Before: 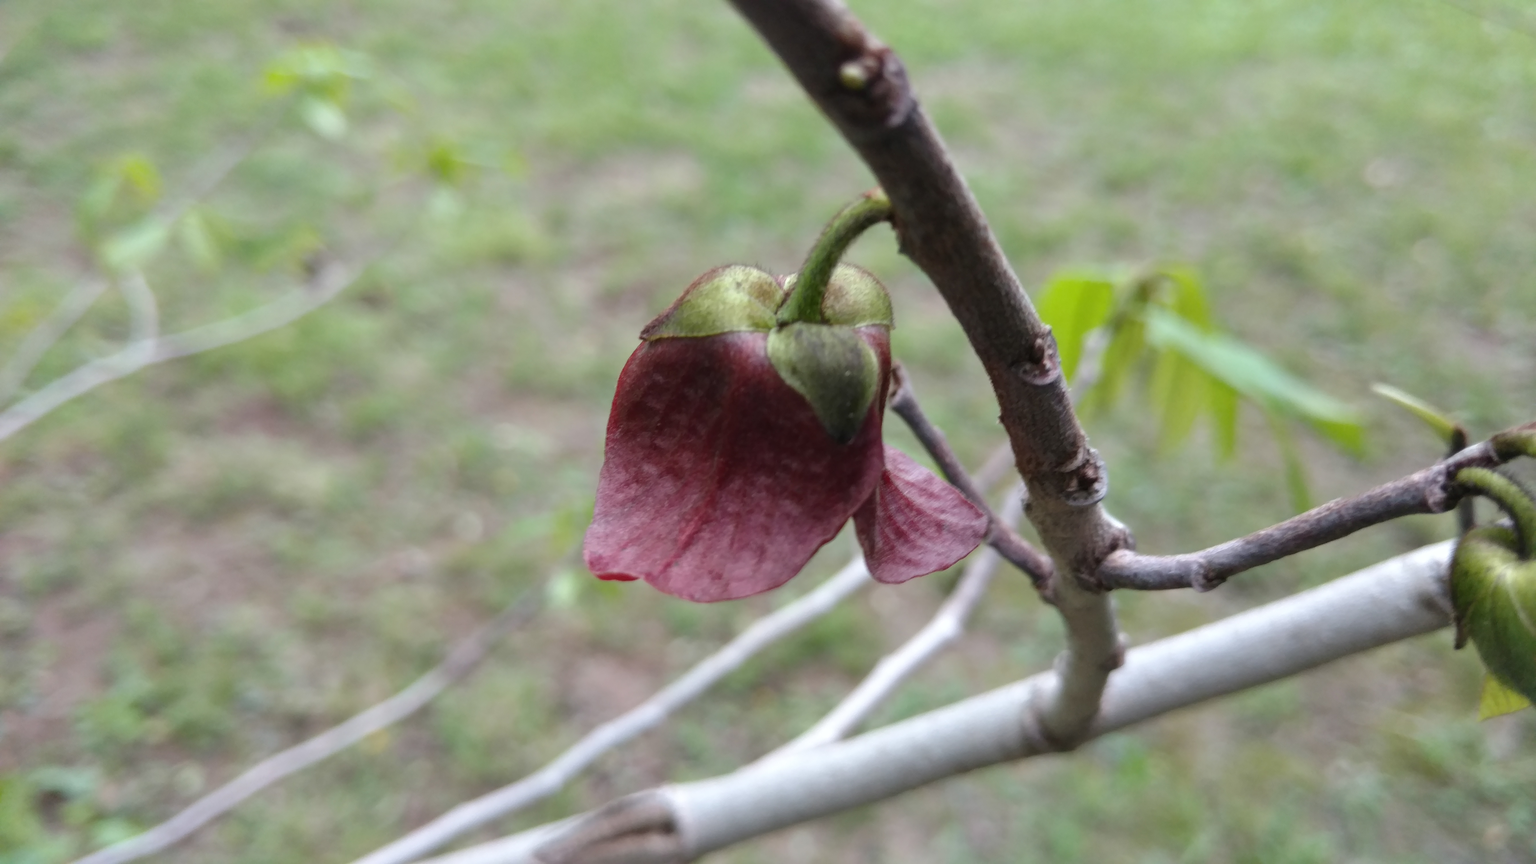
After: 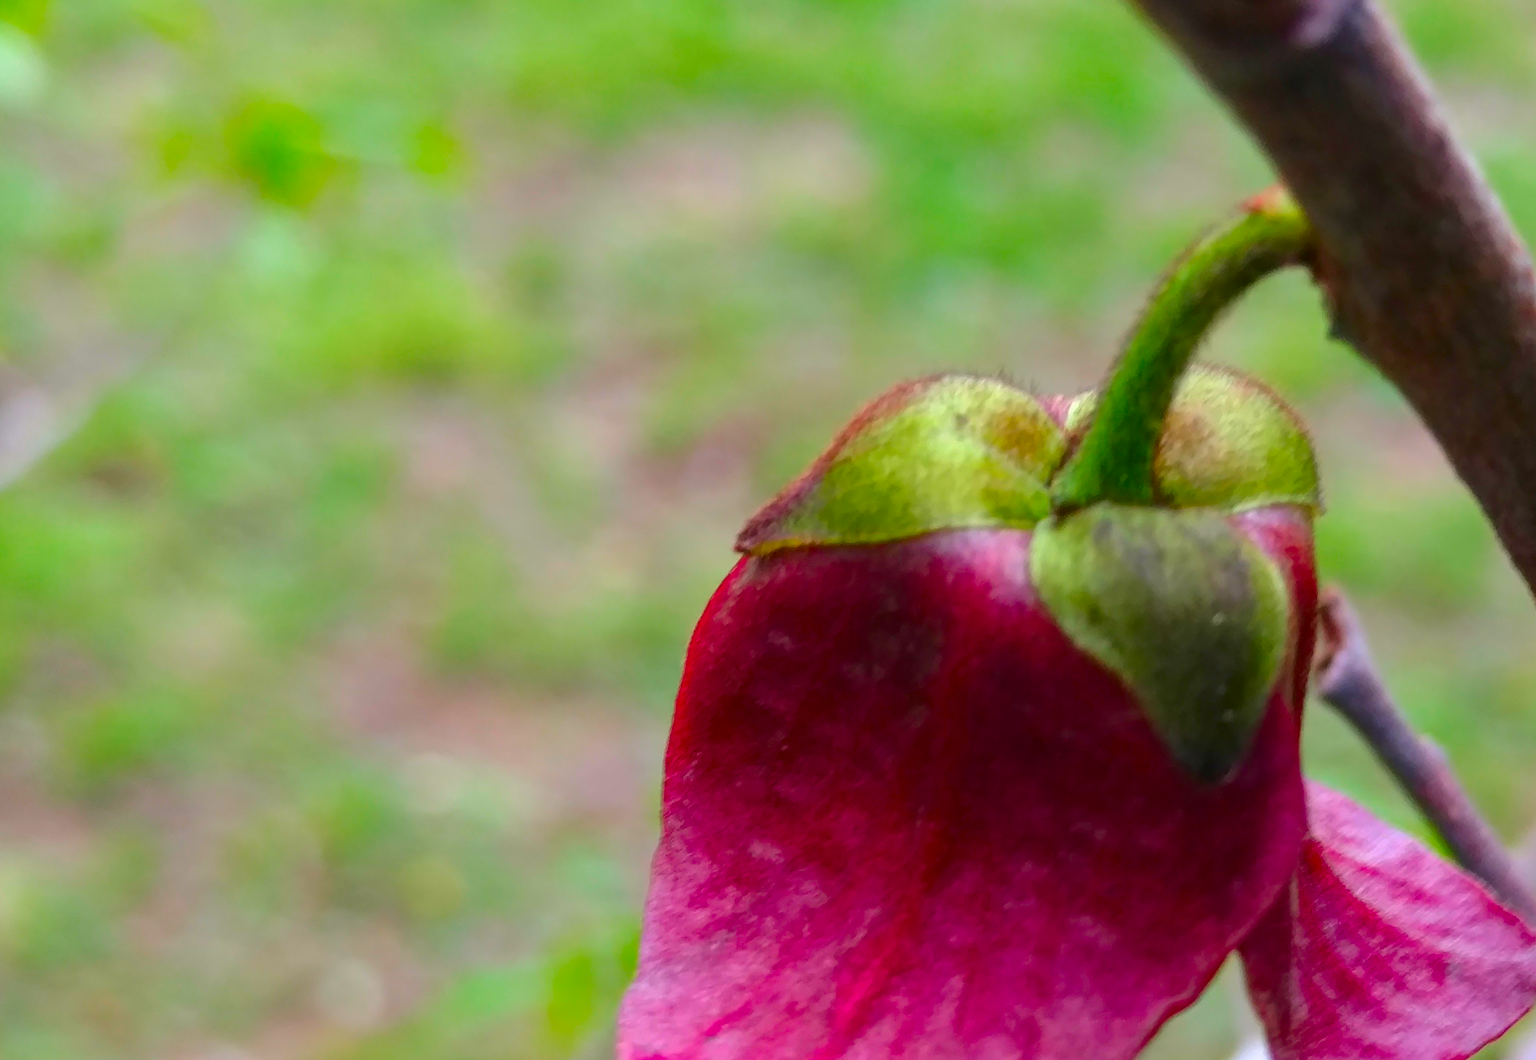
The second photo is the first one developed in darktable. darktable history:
crop: left 20.248%, top 10.86%, right 35.675%, bottom 34.321%
rotate and perspective: rotation -1.42°, crop left 0.016, crop right 0.984, crop top 0.035, crop bottom 0.965
color correction: highlights a* 1.59, highlights b* -1.7, saturation 2.48
